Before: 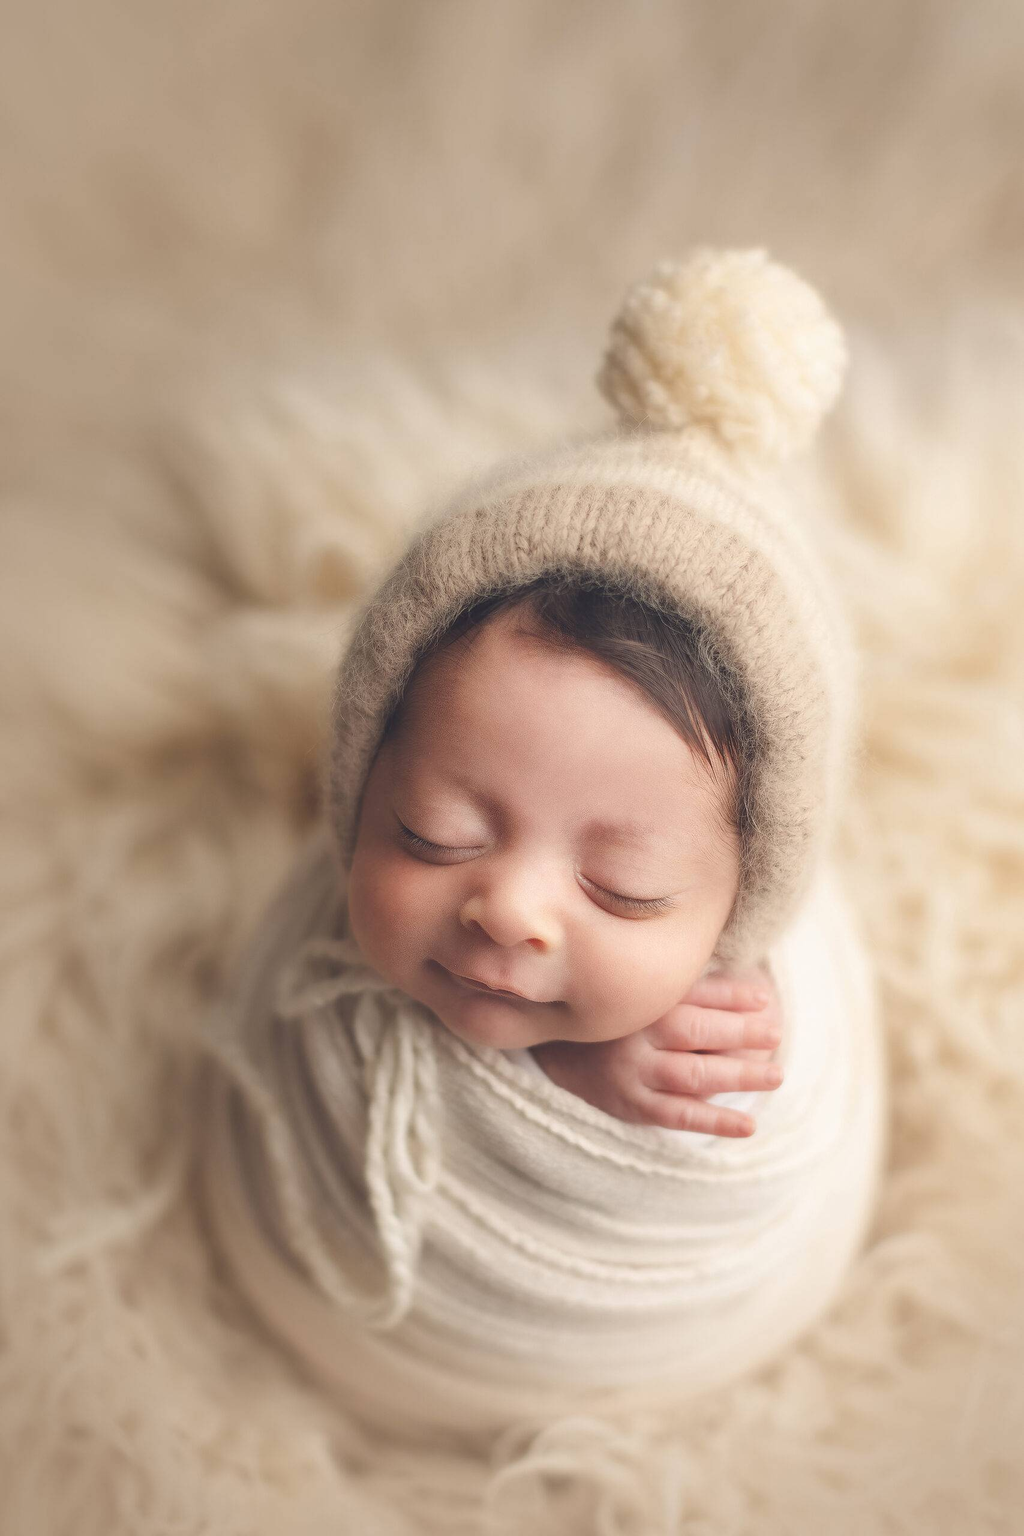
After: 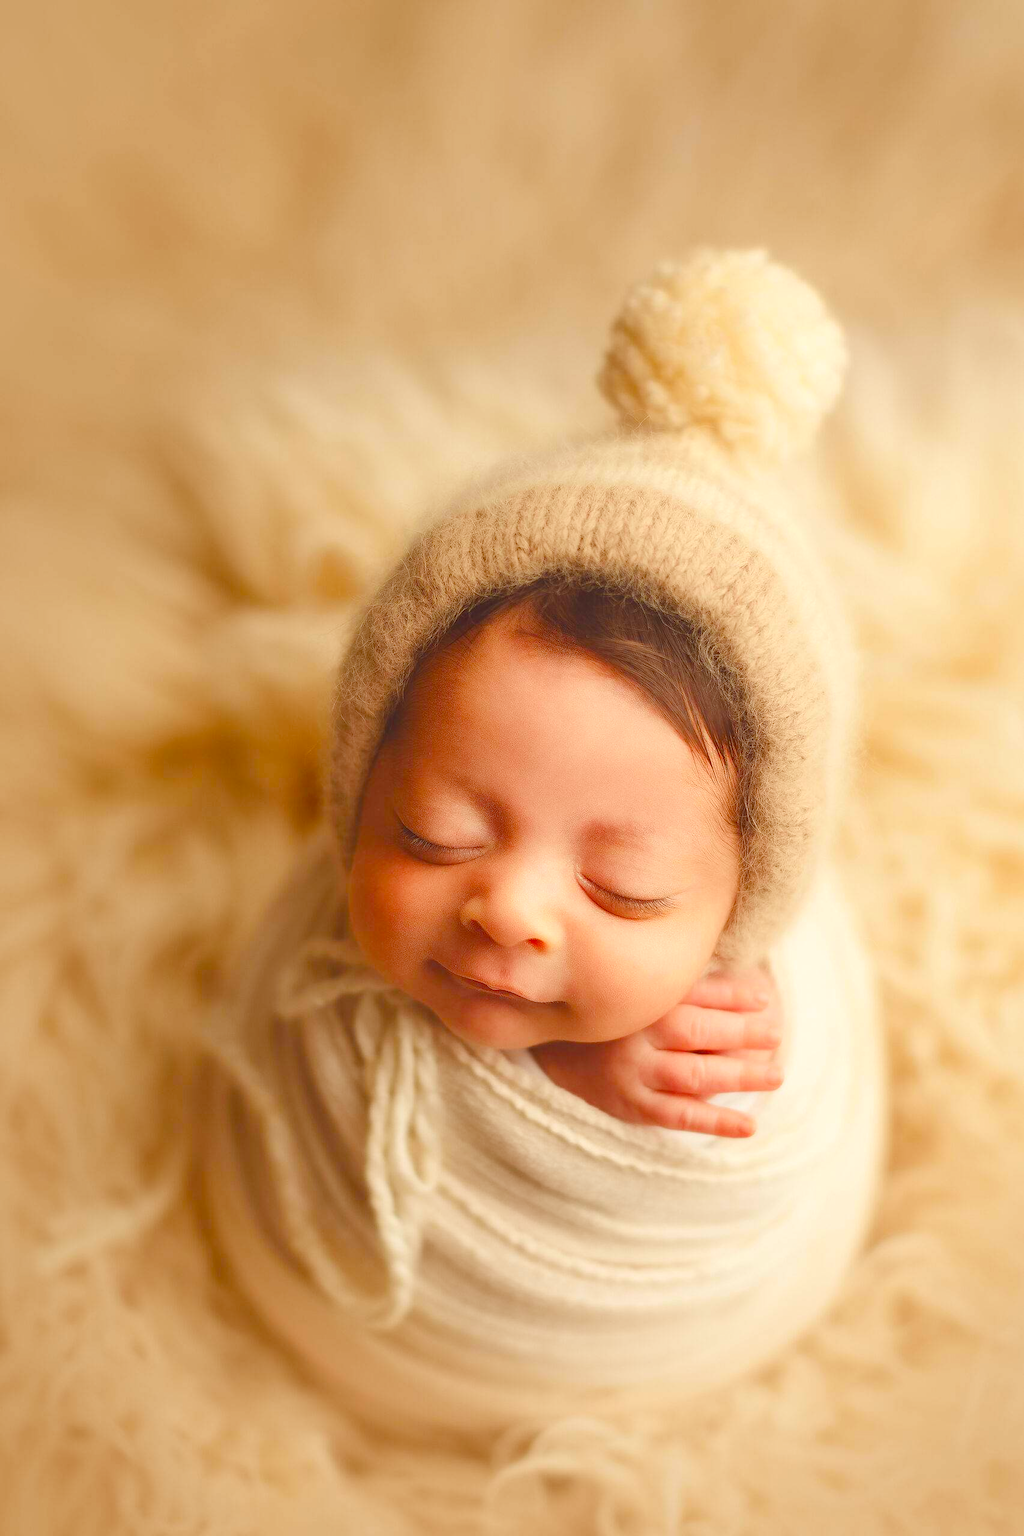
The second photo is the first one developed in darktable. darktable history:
contrast brightness saturation: contrast 0.081, saturation 0.202
color balance rgb: power › luminance 9.916%, power › chroma 2.806%, power › hue 56.99°, linear chroma grading › global chroma 14.629%, perceptual saturation grading › global saturation 20%, perceptual saturation grading › highlights -24.903%, perceptual saturation grading › shadows 26.029%
